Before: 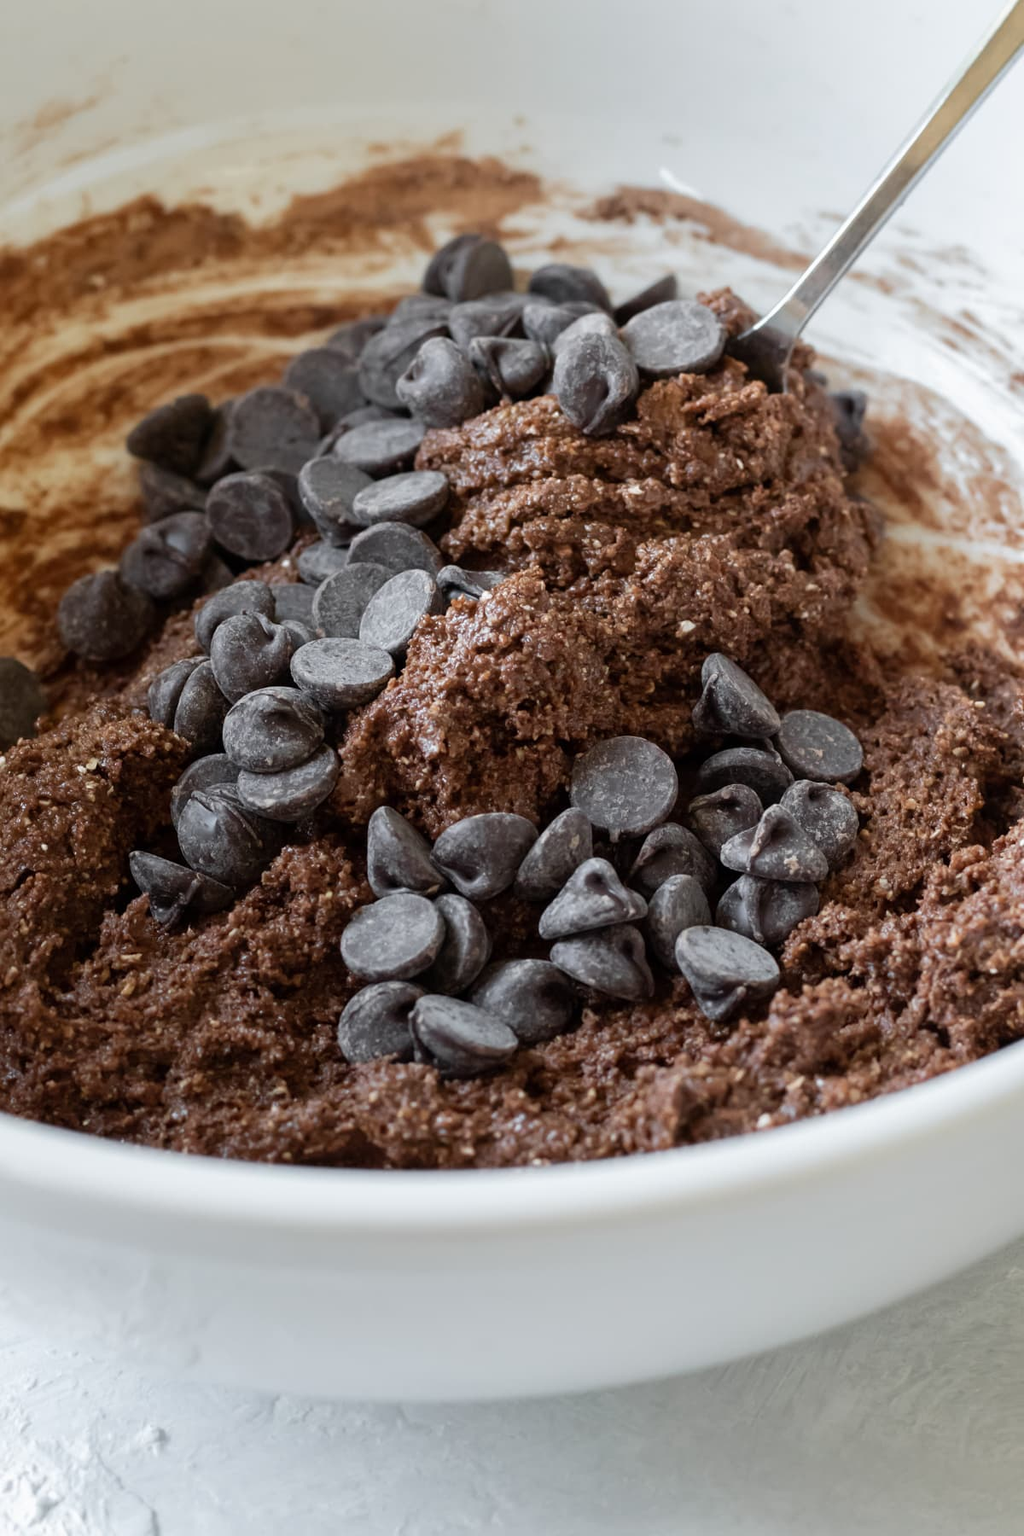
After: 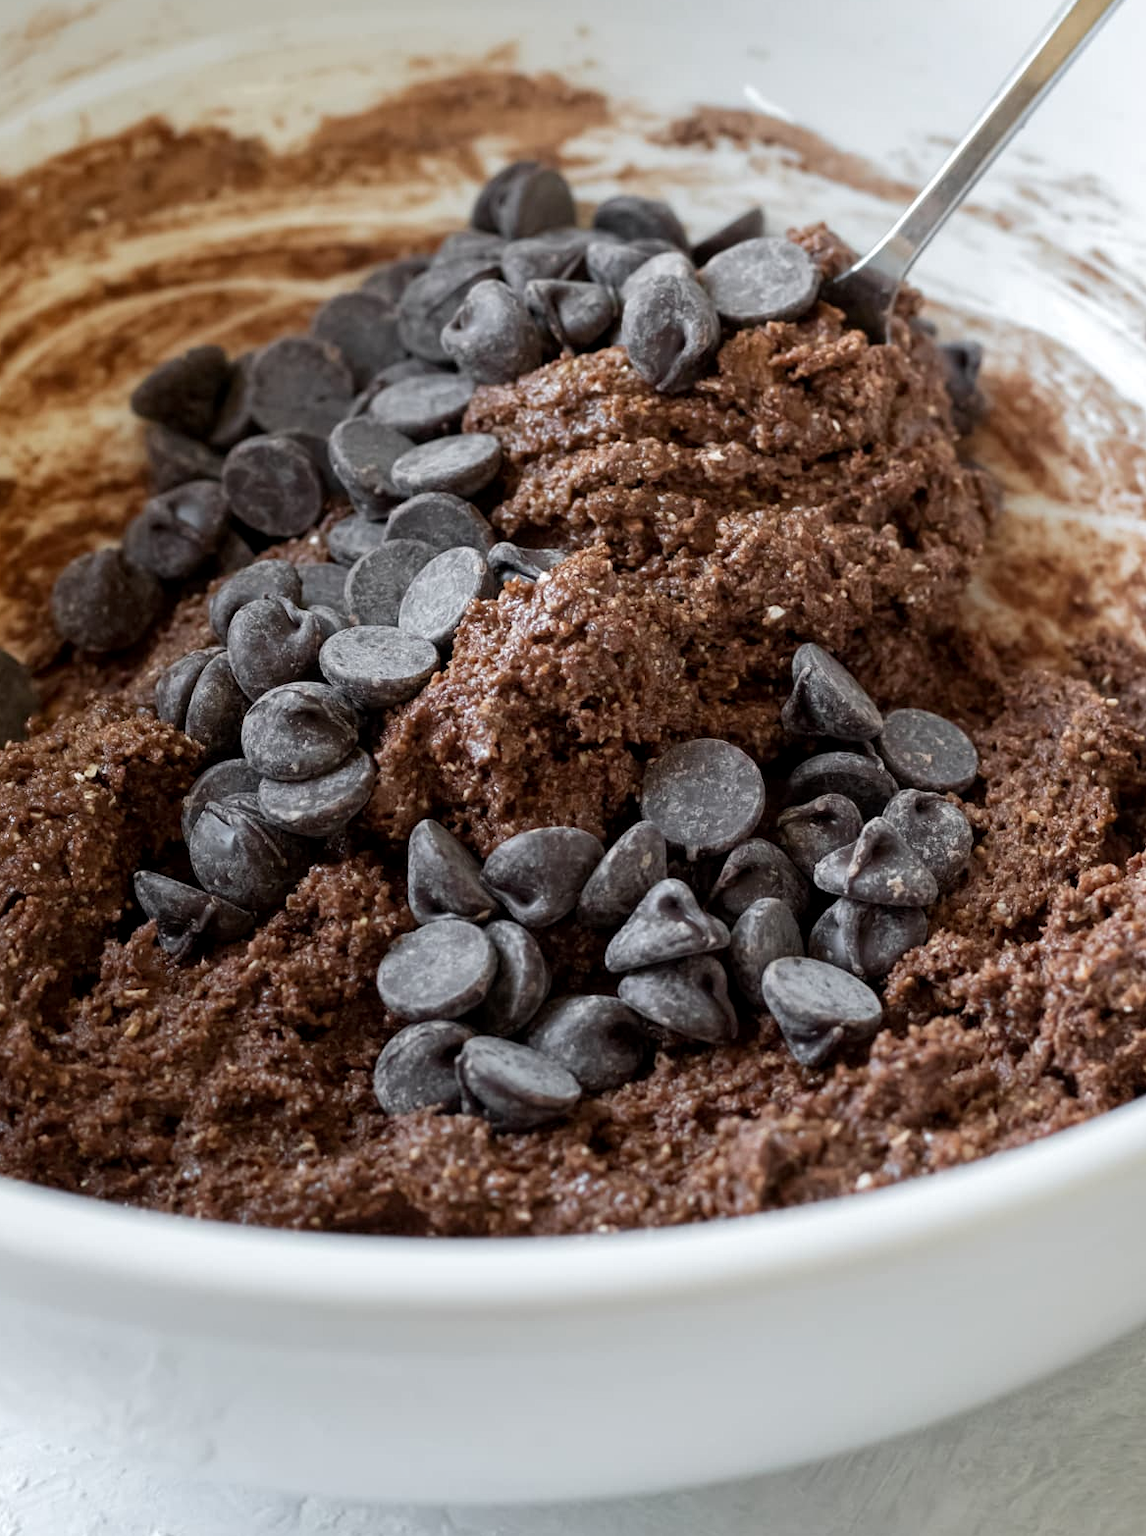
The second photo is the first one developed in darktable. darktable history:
local contrast: highlights 104%, shadows 100%, detail 120%, midtone range 0.2
crop: left 1.274%, top 6.162%, right 1.369%, bottom 6.884%
